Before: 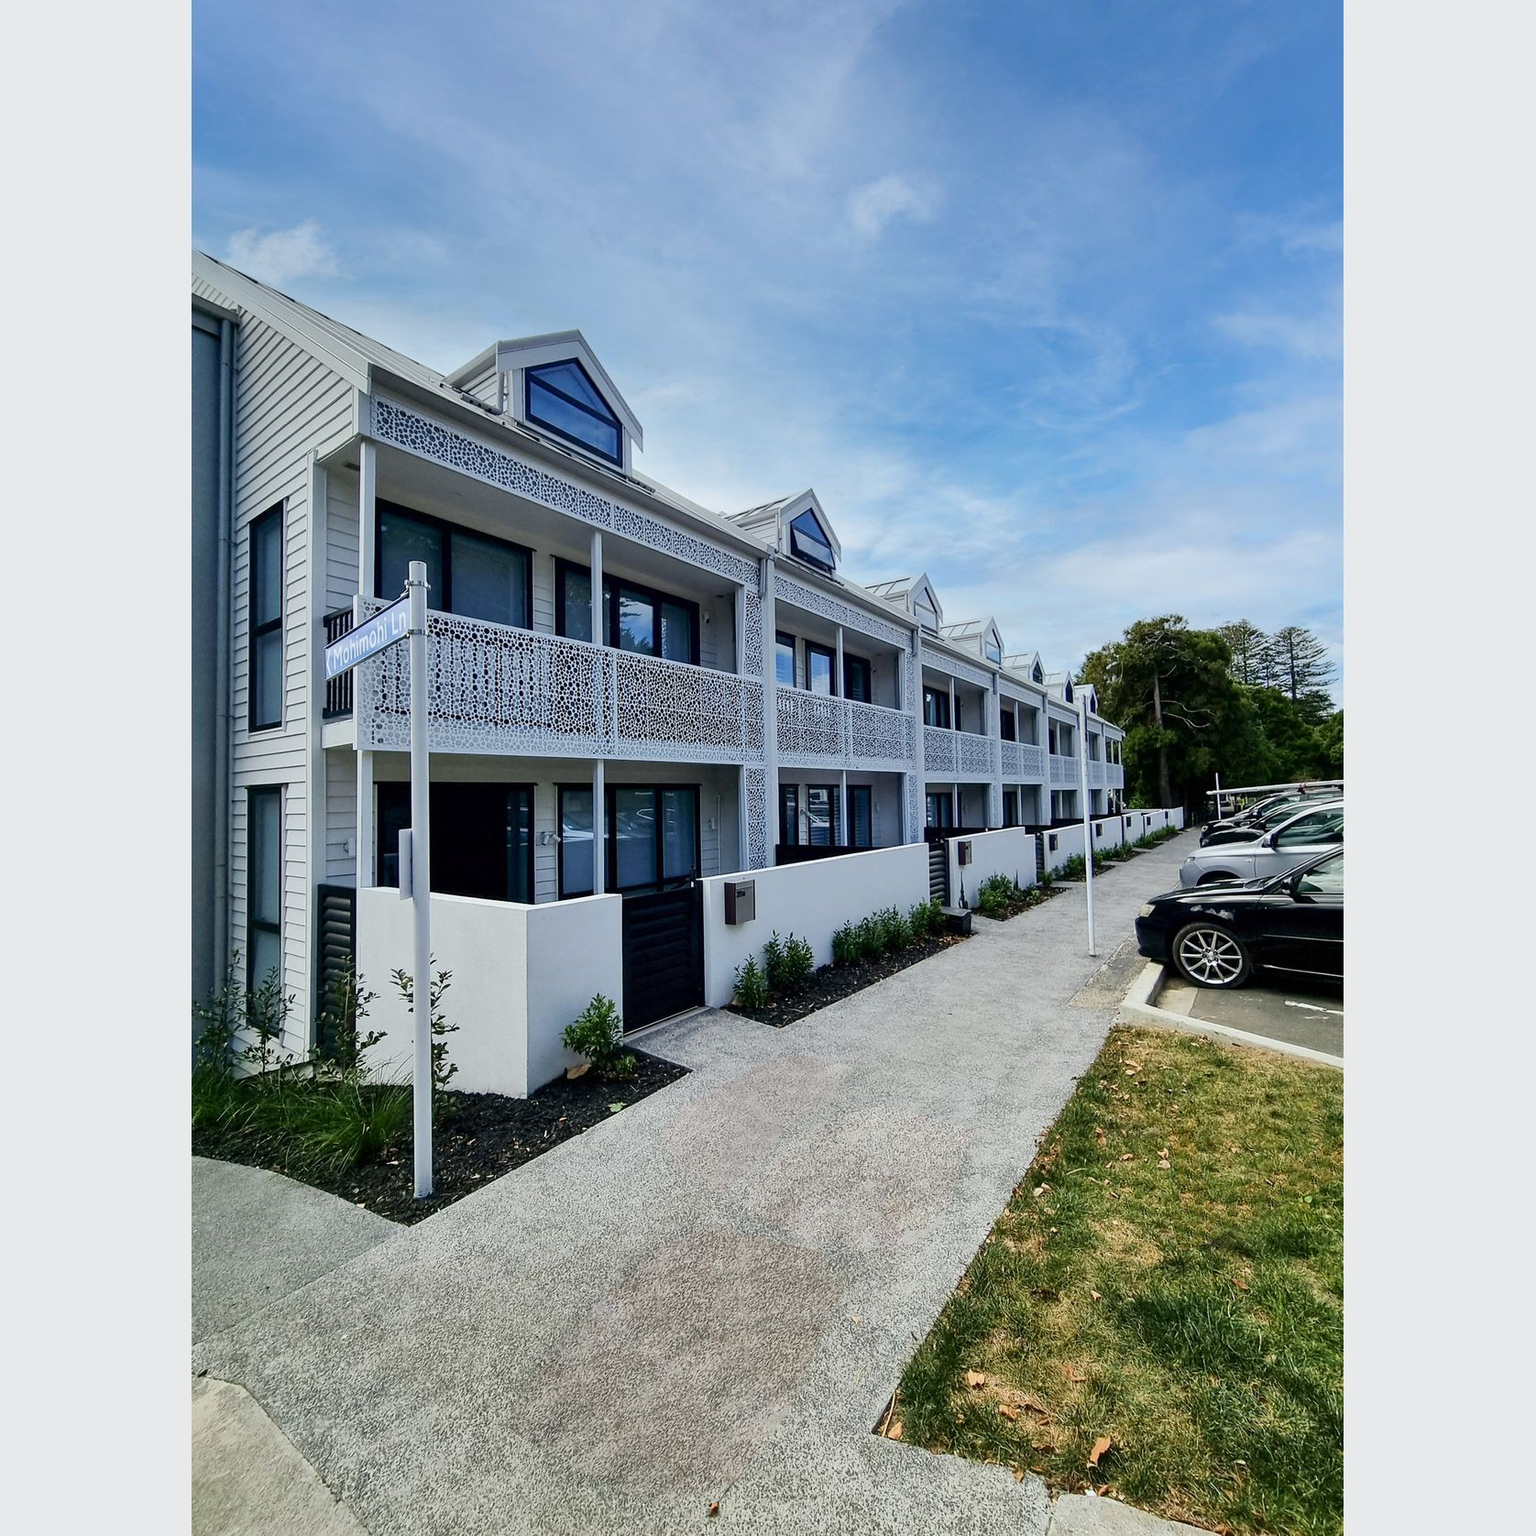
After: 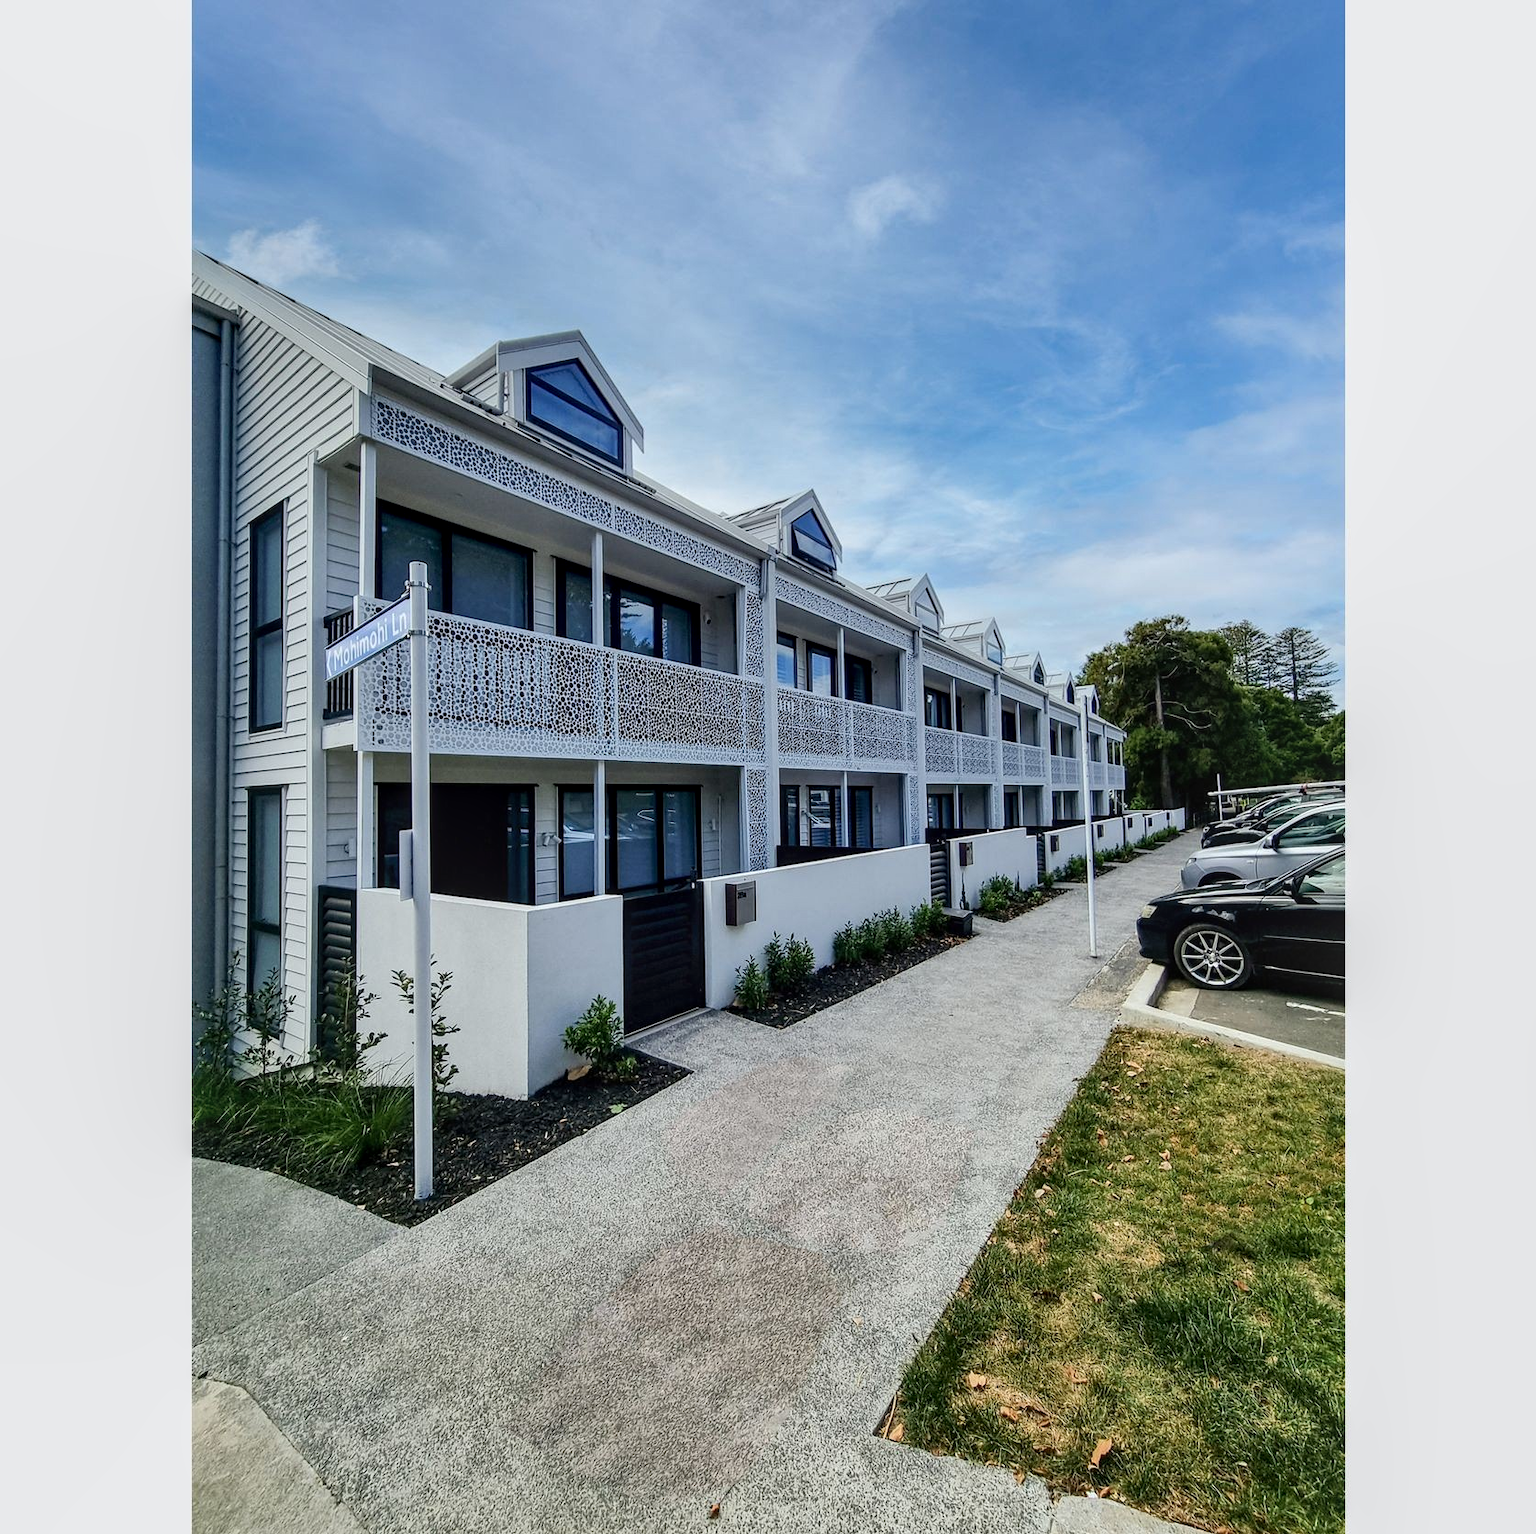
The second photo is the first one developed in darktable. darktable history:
local contrast: on, module defaults
crop: top 0.05%, bottom 0.098%
